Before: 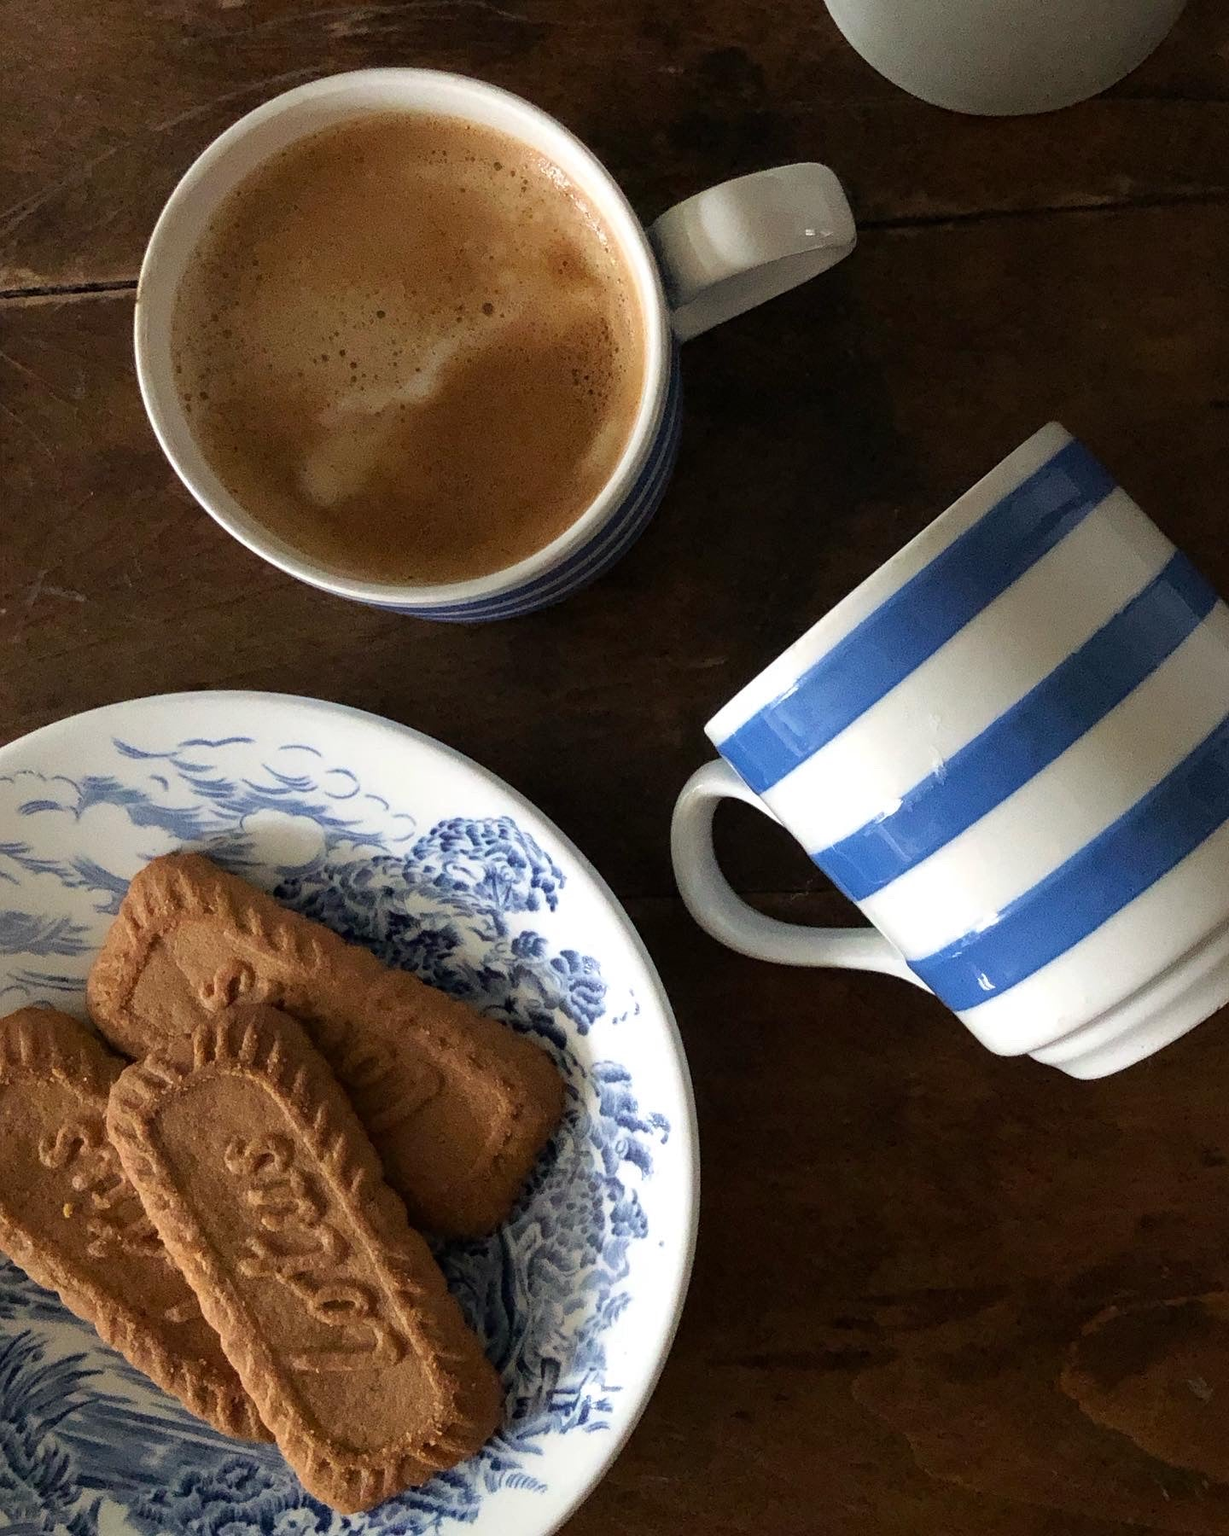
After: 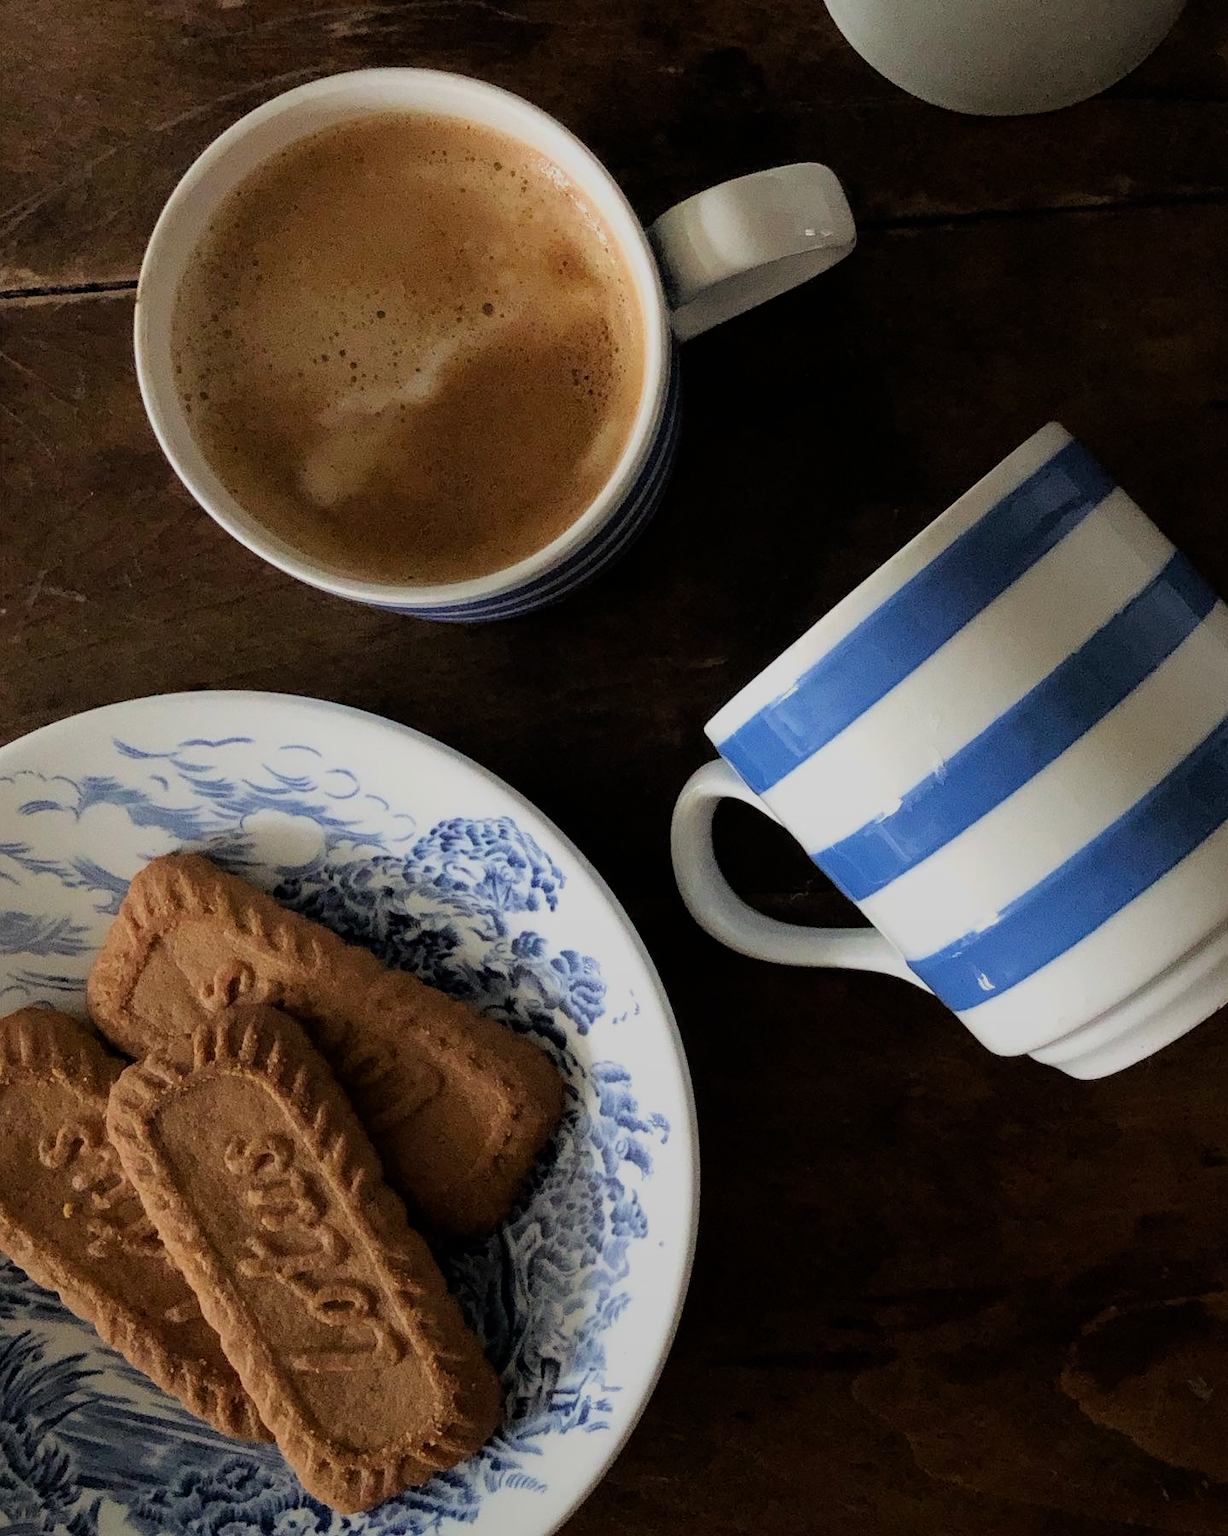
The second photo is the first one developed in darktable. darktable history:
graduated density: rotation -180°, offset 24.95
filmic rgb: black relative exposure -7.65 EV, white relative exposure 4.56 EV, hardness 3.61, color science v6 (2022)
